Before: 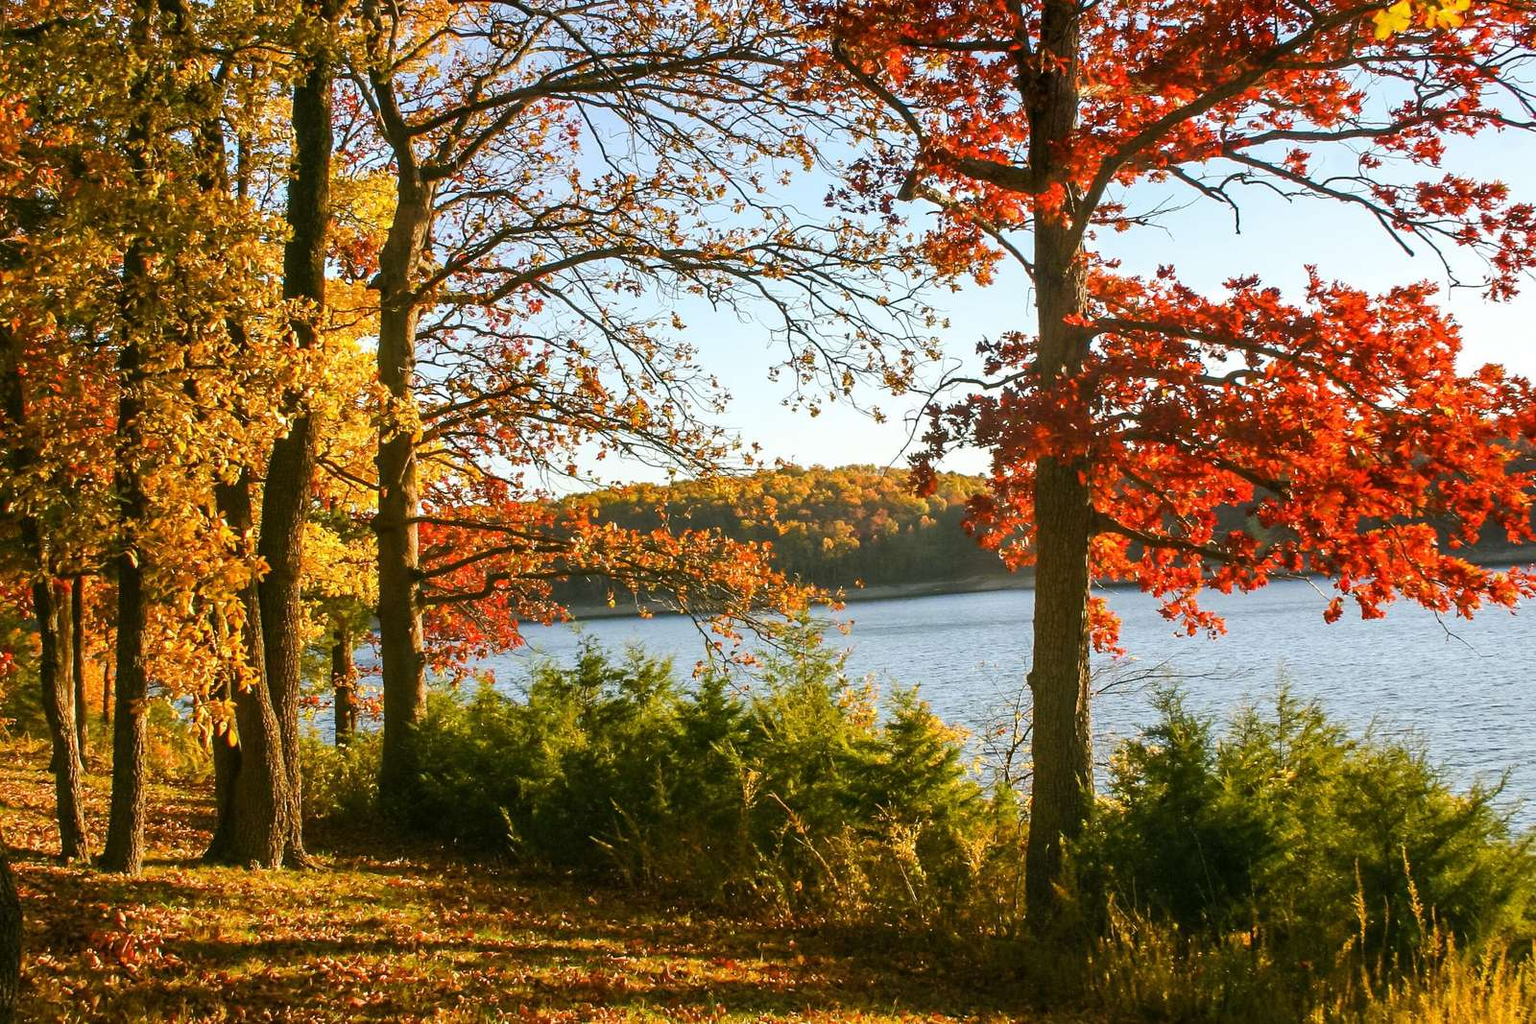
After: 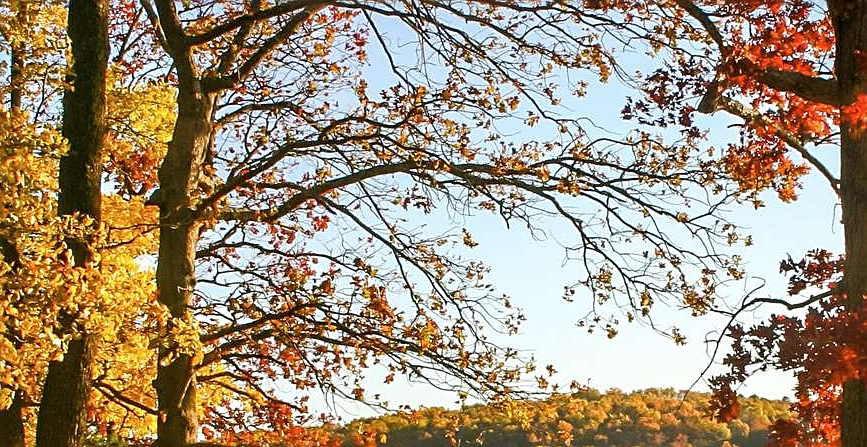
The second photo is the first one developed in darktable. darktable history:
contrast brightness saturation: saturation -0.053
crop: left 14.869%, top 9.073%, right 30.928%, bottom 48.978%
sharpen: on, module defaults
